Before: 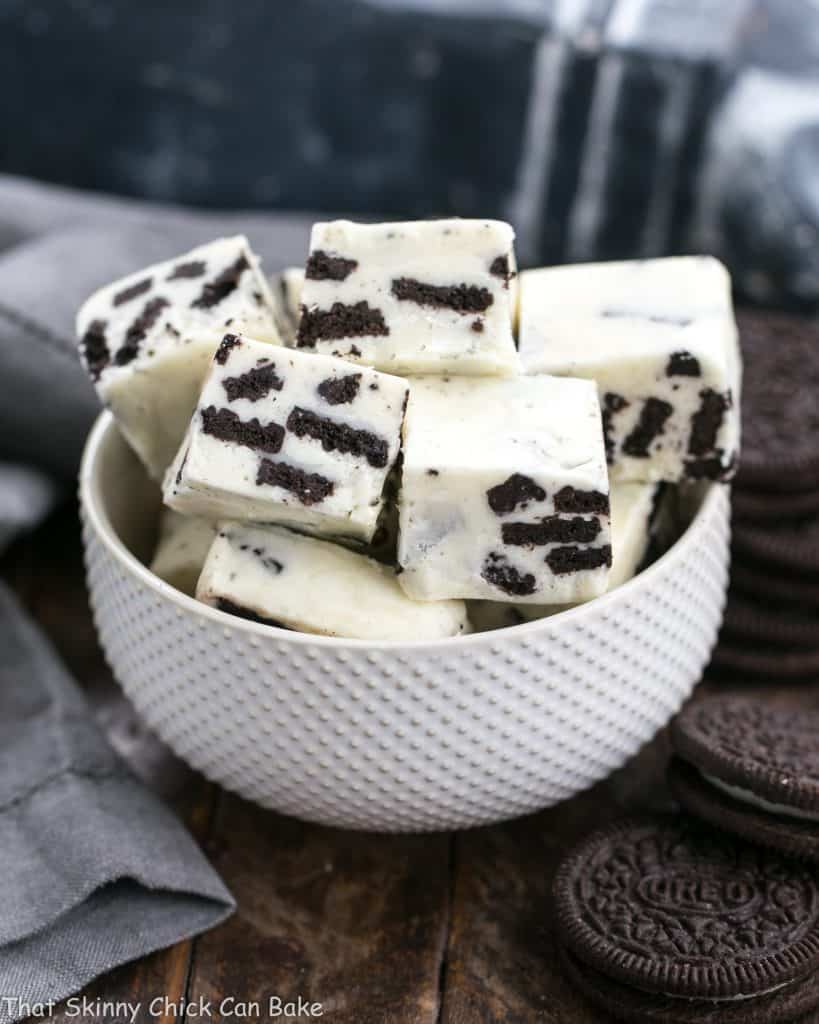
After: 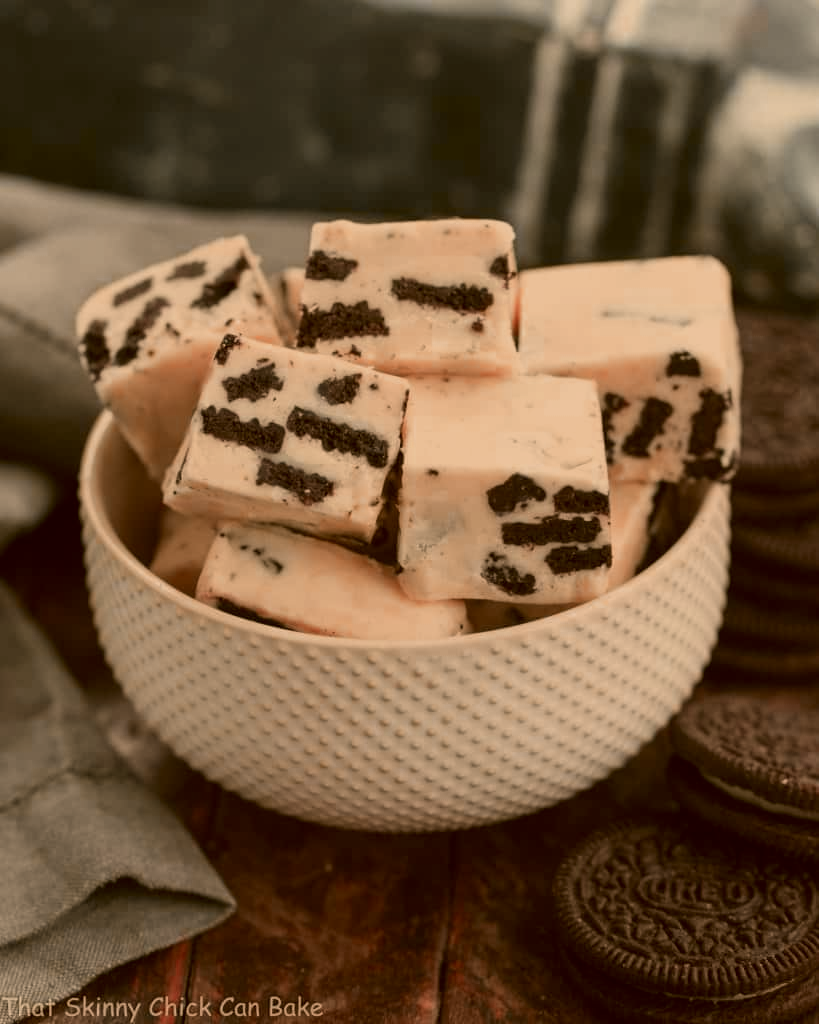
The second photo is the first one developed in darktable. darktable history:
color correction: highlights a* 0.162, highlights b* 29.53, shadows a* -0.162, shadows b* 21.09
color zones: curves: ch0 [(0.006, 0.385) (0.143, 0.563) (0.243, 0.321) (0.352, 0.464) (0.516, 0.456) (0.625, 0.5) (0.75, 0.5) (0.875, 0.5)]; ch1 [(0, 0.5) (0.134, 0.504) (0.246, 0.463) (0.421, 0.515) (0.5, 0.56) (0.625, 0.5) (0.75, 0.5) (0.875, 0.5)]; ch2 [(0, 0.5) (0.131, 0.426) (0.307, 0.289) (0.38, 0.188) (0.513, 0.216) (0.625, 0.548) (0.75, 0.468) (0.838, 0.396) (0.971, 0.311)]
